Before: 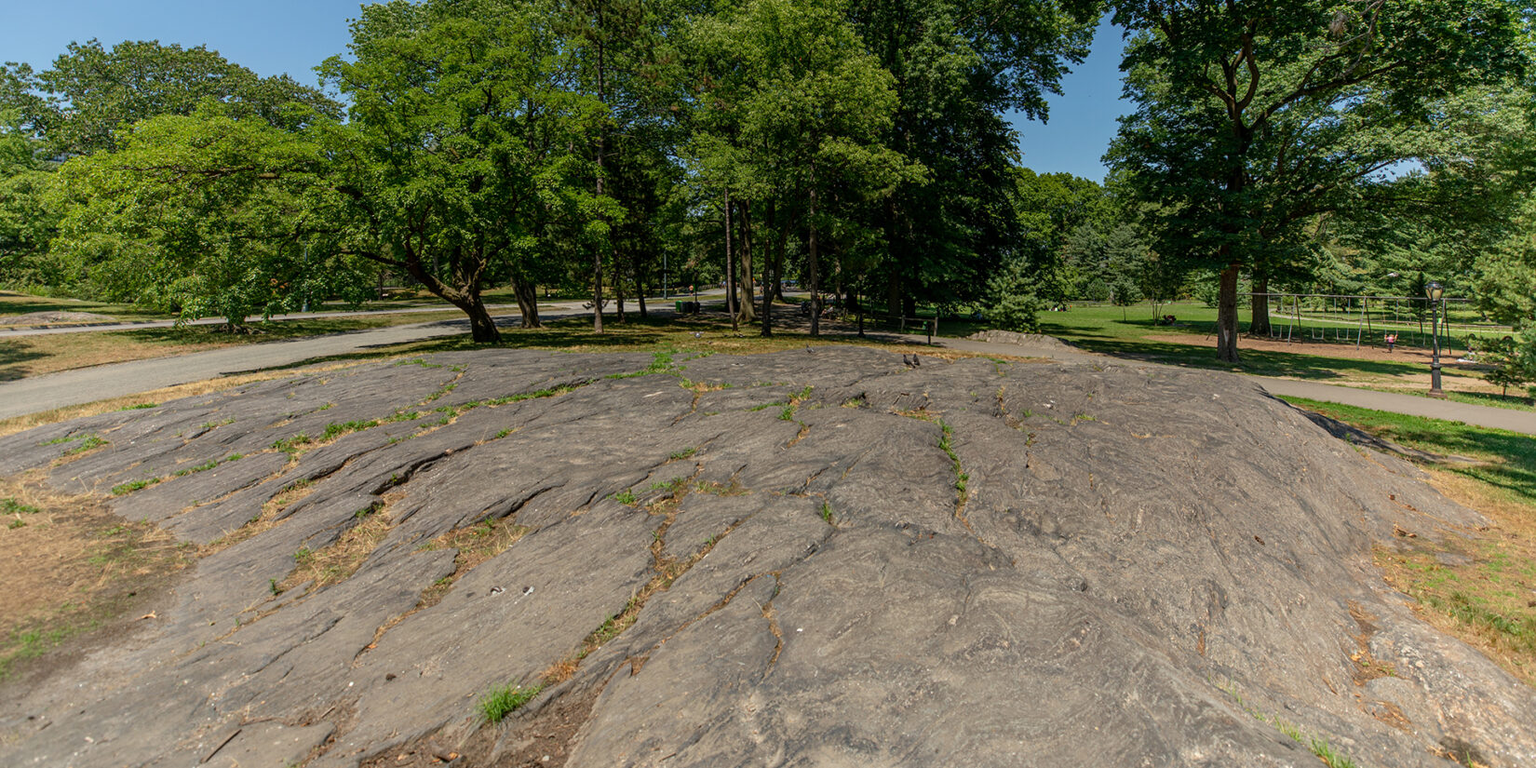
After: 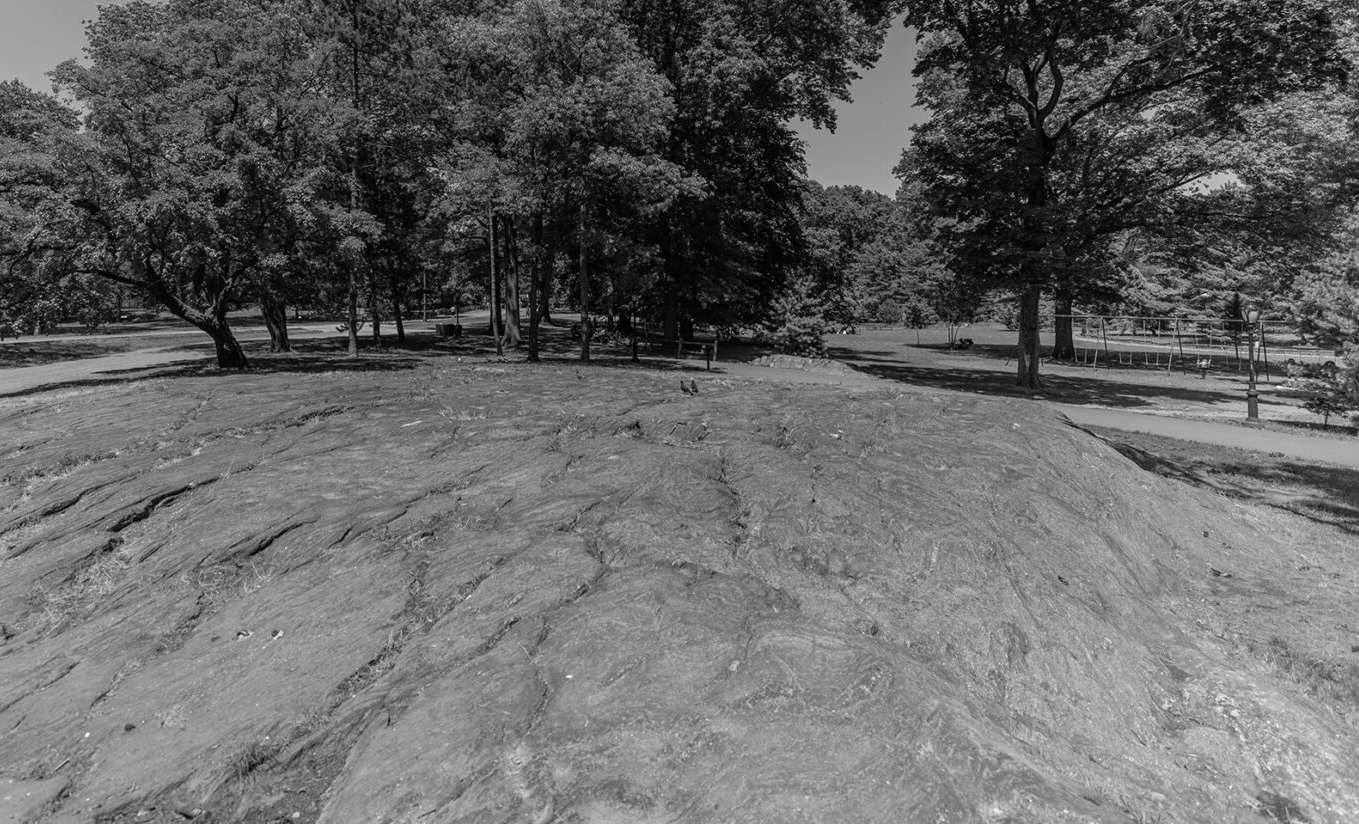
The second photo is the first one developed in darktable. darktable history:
crop: left 17.582%, bottom 0.031%
local contrast: mode bilateral grid, contrast 100, coarseness 100, detail 91%, midtone range 0.2
white balance: emerald 1
monochrome: on, module defaults
